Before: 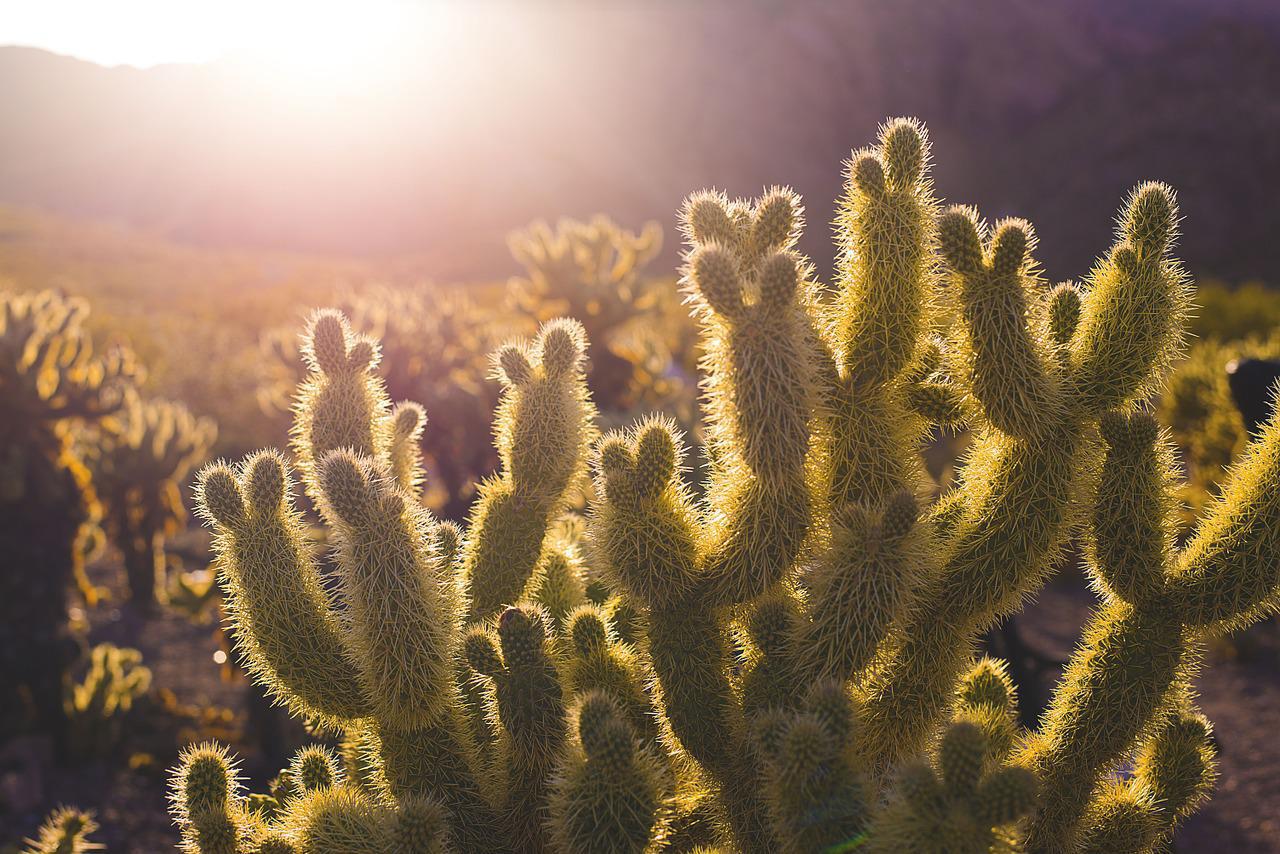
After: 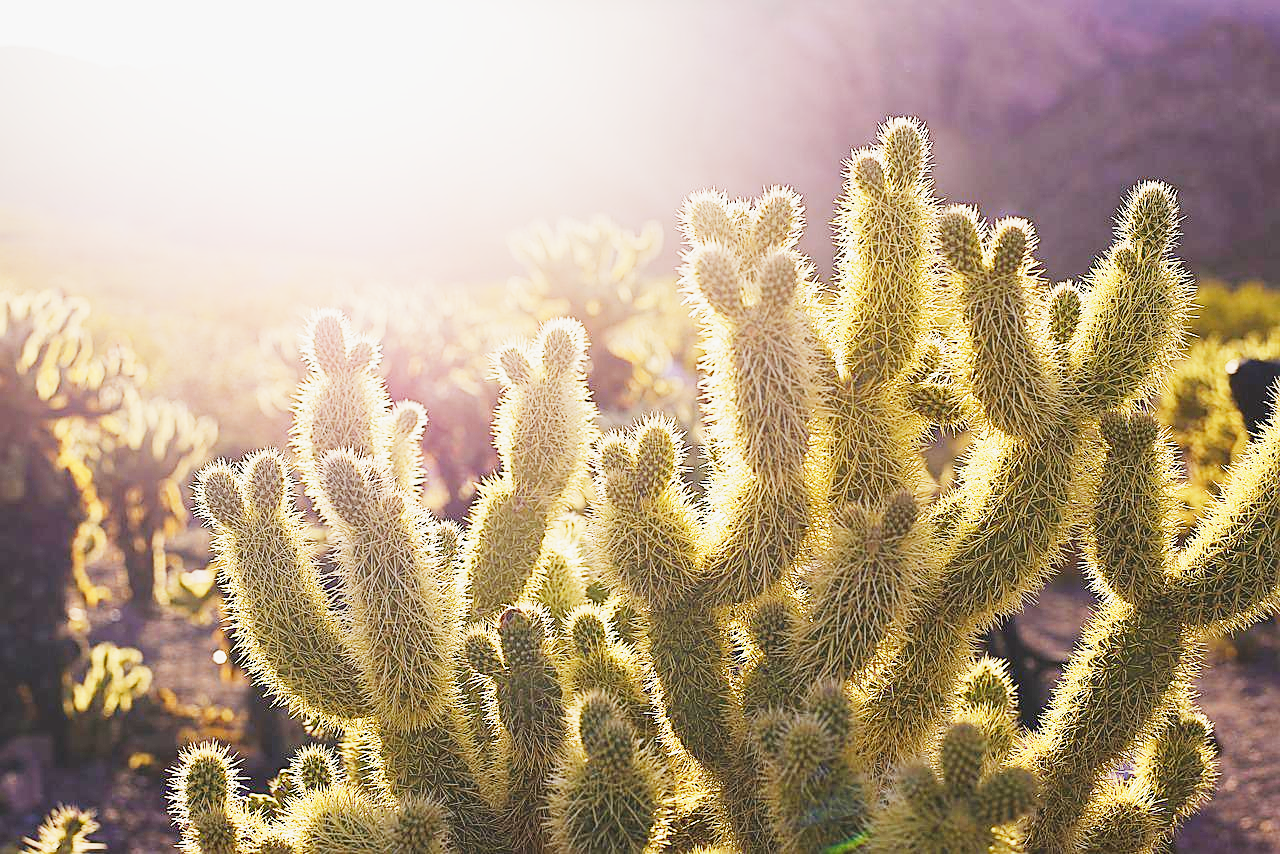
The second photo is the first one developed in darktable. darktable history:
sharpen: on, module defaults
exposure: black level correction 0, exposure 1.741 EV, compensate exposure bias true, compensate highlight preservation false
sigmoid: contrast 1.69, skew -0.23, preserve hue 0%, red attenuation 0.1, red rotation 0.035, green attenuation 0.1, green rotation -0.017, blue attenuation 0.15, blue rotation -0.052, base primaries Rec2020
